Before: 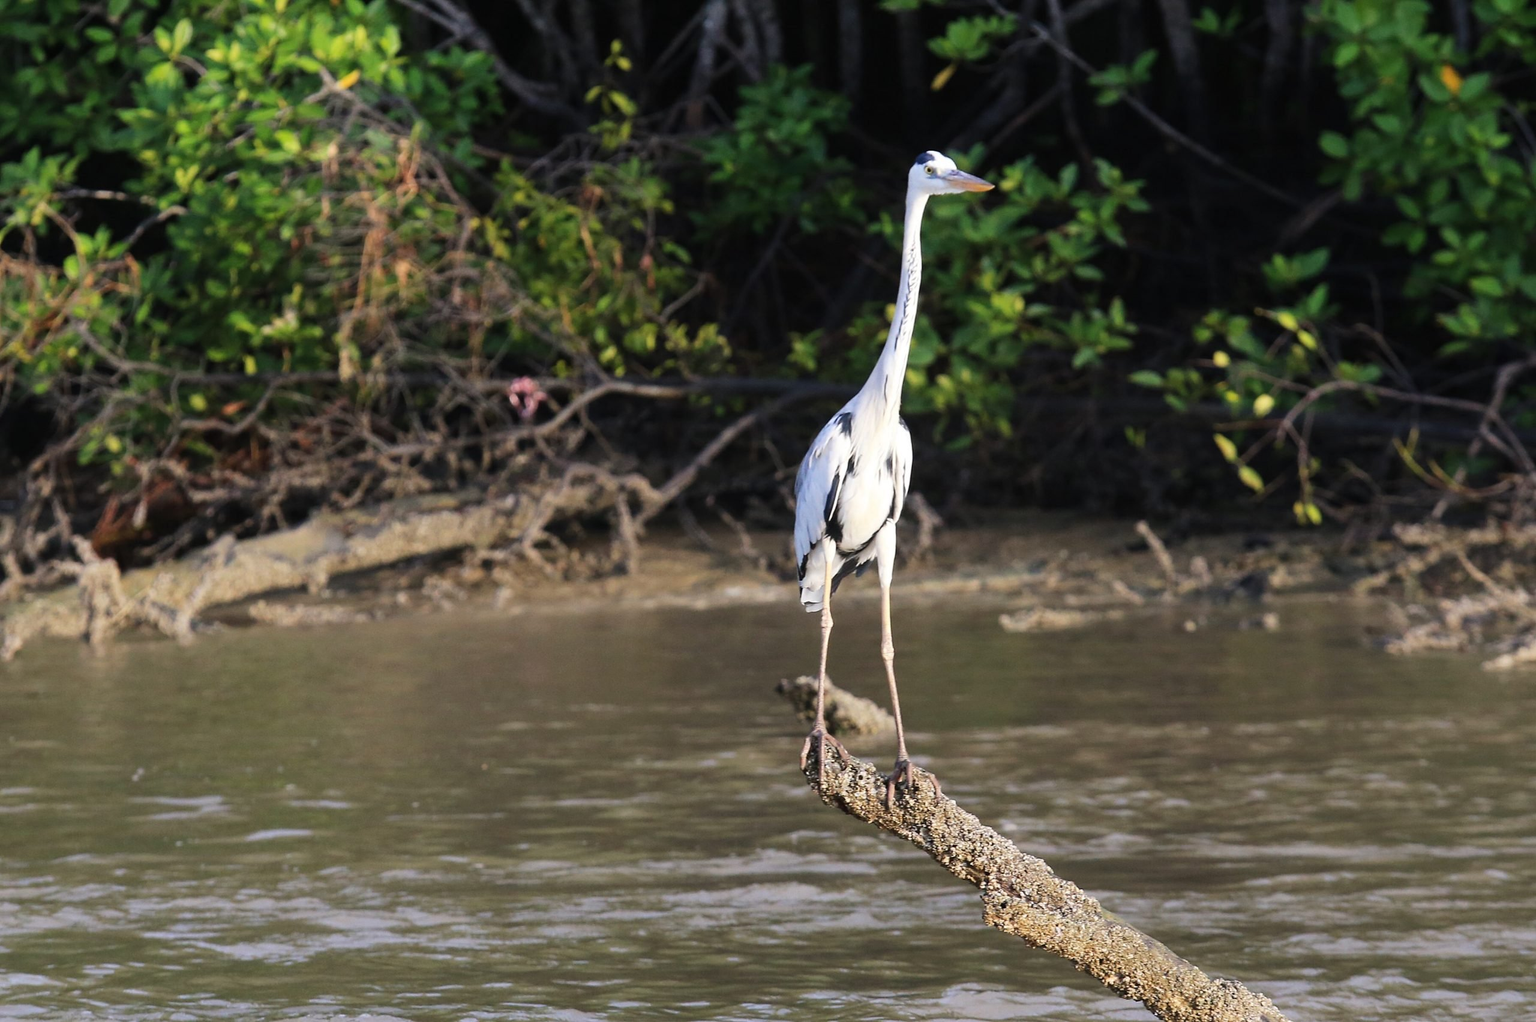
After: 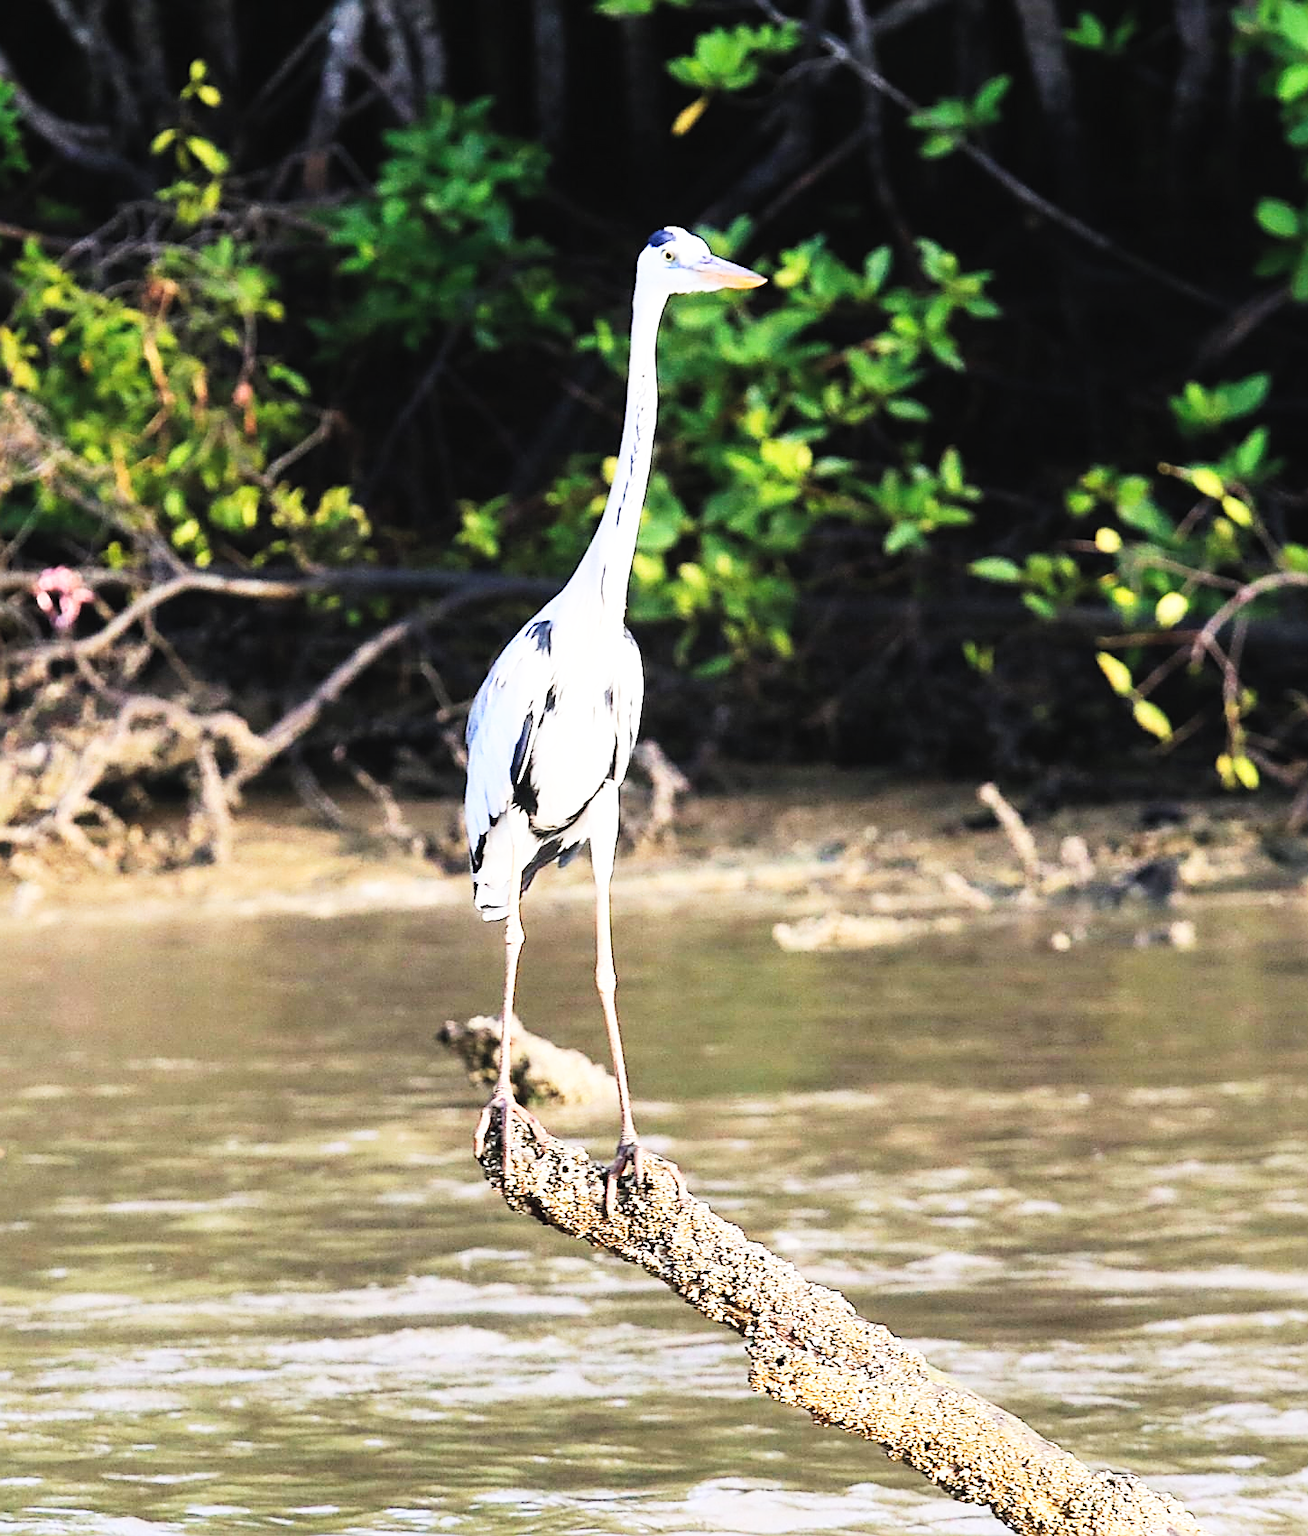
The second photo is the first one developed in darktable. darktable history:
crop: left 31.572%, top 0.011%, right 11.754%
contrast brightness saturation: contrast 0.144, brightness 0.206
sharpen: amount 0.735
base curve: curves: ch0 [(0, 0) (0.007, 0.004) (0.027, 0.03) (0.046, 0.07) (0.207, 0.54) (0.442, 0.872) (0.673, 0.972) (1, 1)], preserve colors none
